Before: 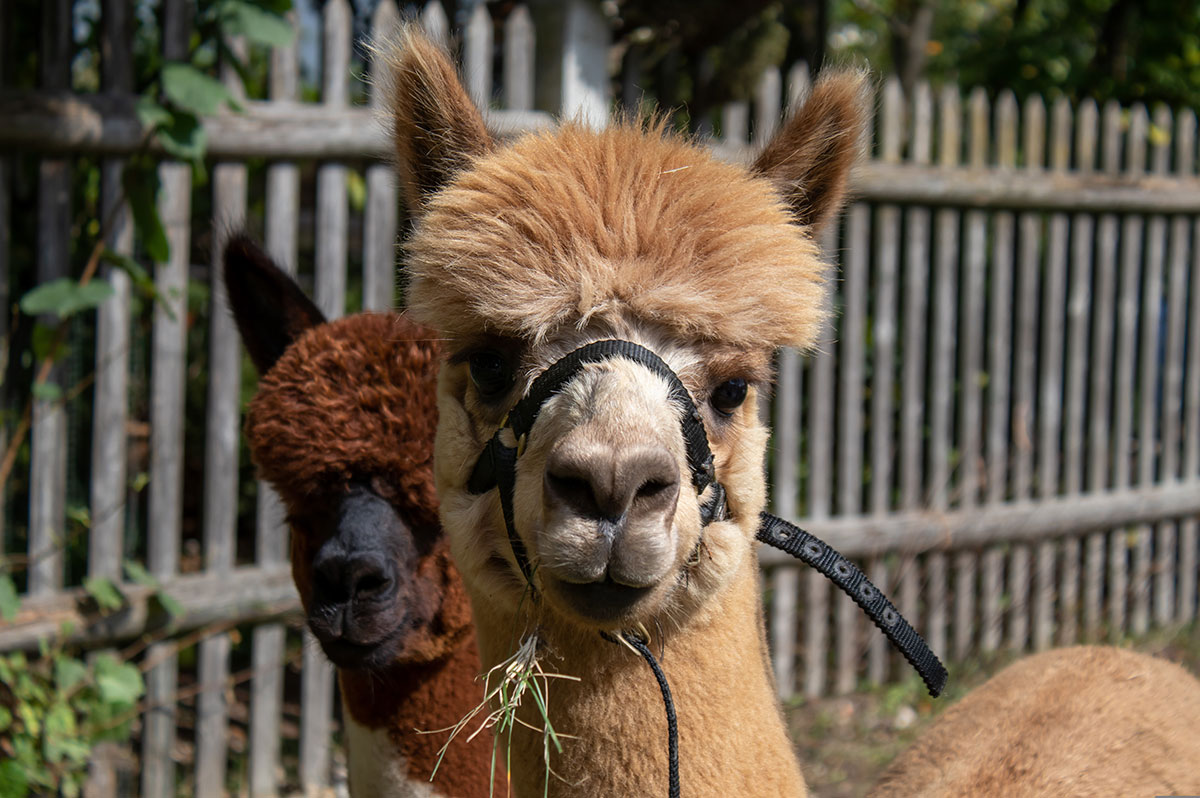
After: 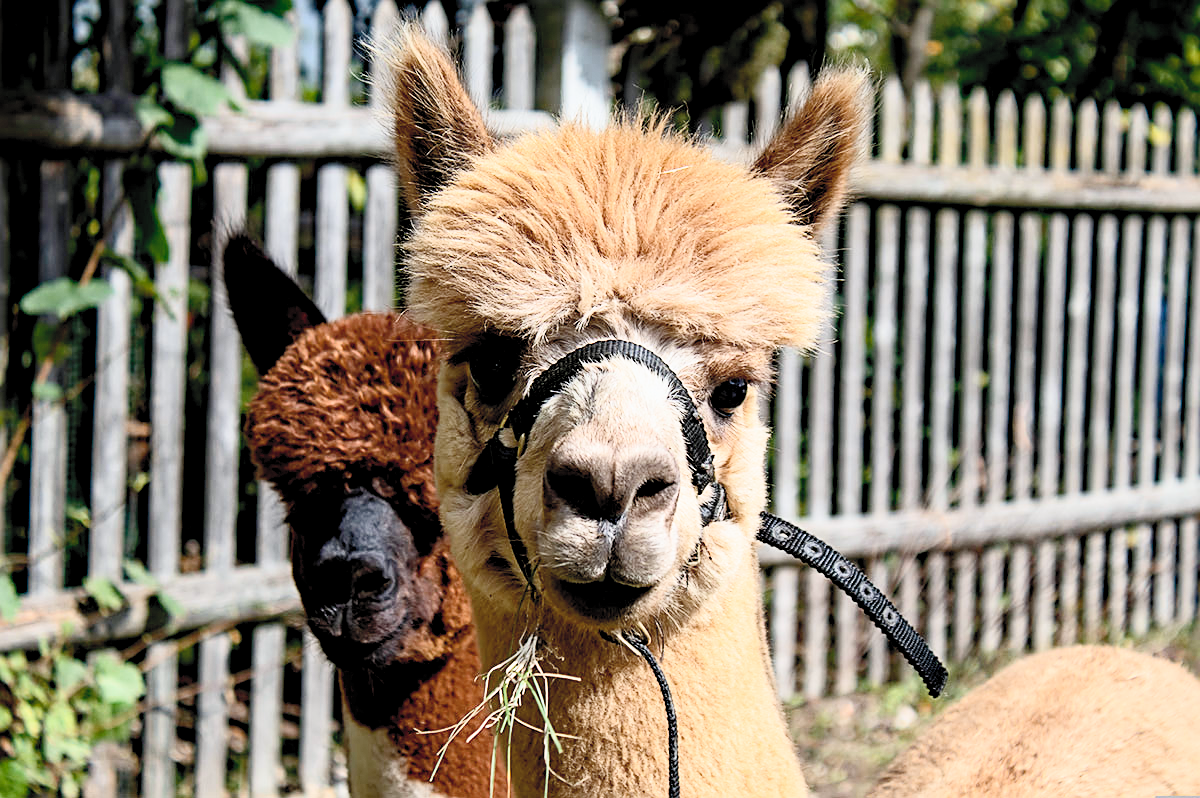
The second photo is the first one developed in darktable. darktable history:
sharpen: on, module defaults
exposure: black level correction 0.003, exposure 0.38 EV, compensate highlight preservation false
filmic rgb: middle gray luminance 18.4%, black relative exposure -8.99 EV, white relative exposure 3.71 EV, target black luminance 0%, hardness 4.86, latitude 67.51%, contrast 0.94, highlights saturation mix 19.65%, shadows ↔ highlights balance 21.13%, add noise in highlights 0.002, preserve chrominance no, color science v3 (2019), use custom middle-gray values true, iterations of high-quality reconstruction 0, contrast in highlights soft
haze removal: compatibility mode true, adaptive false
contrast brightness saturation: contrast 0.371, brightness 0.544
